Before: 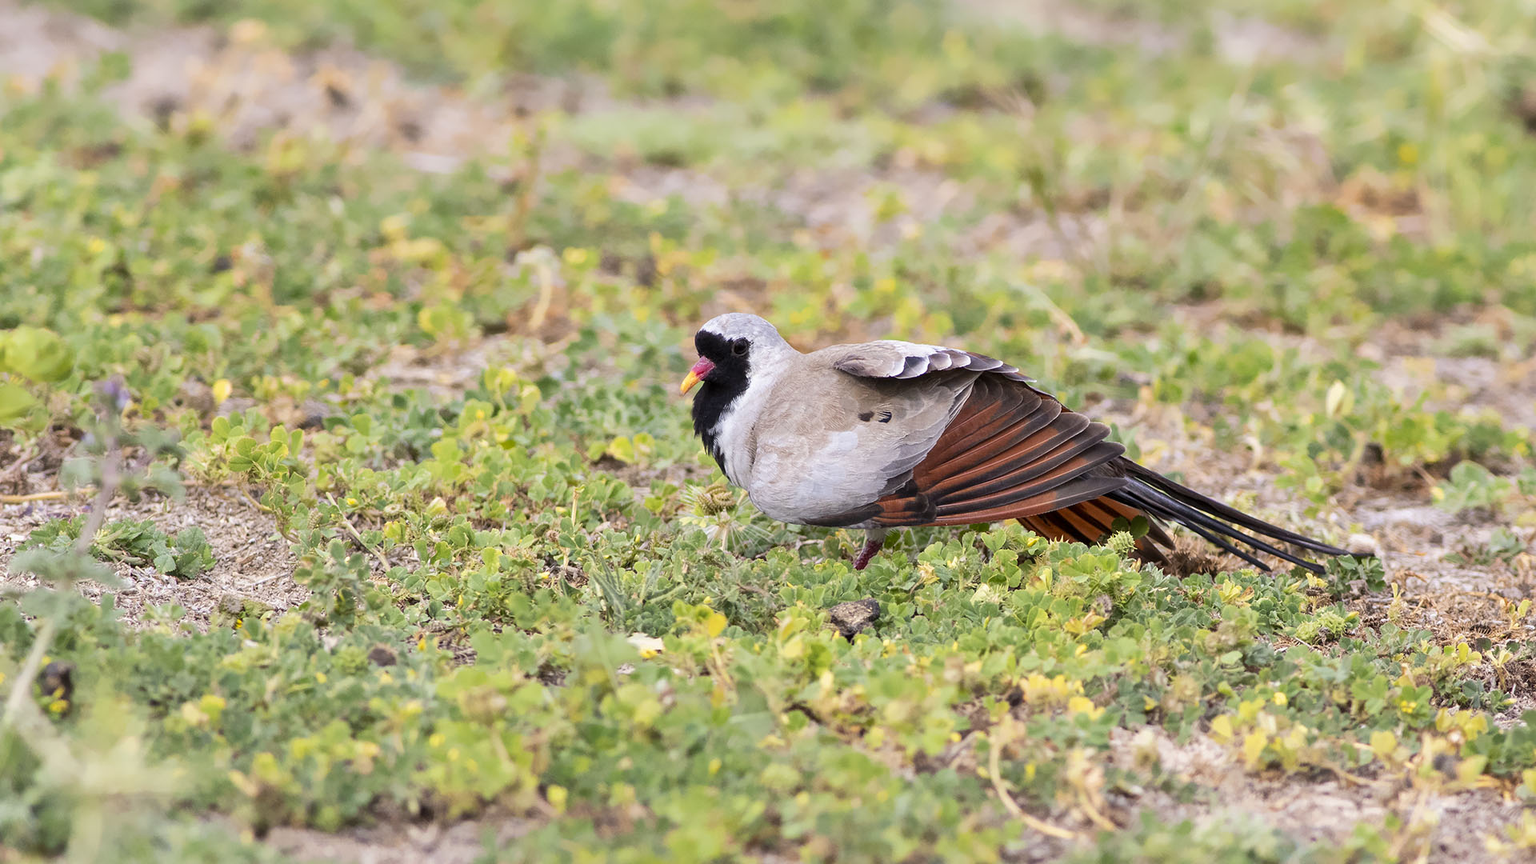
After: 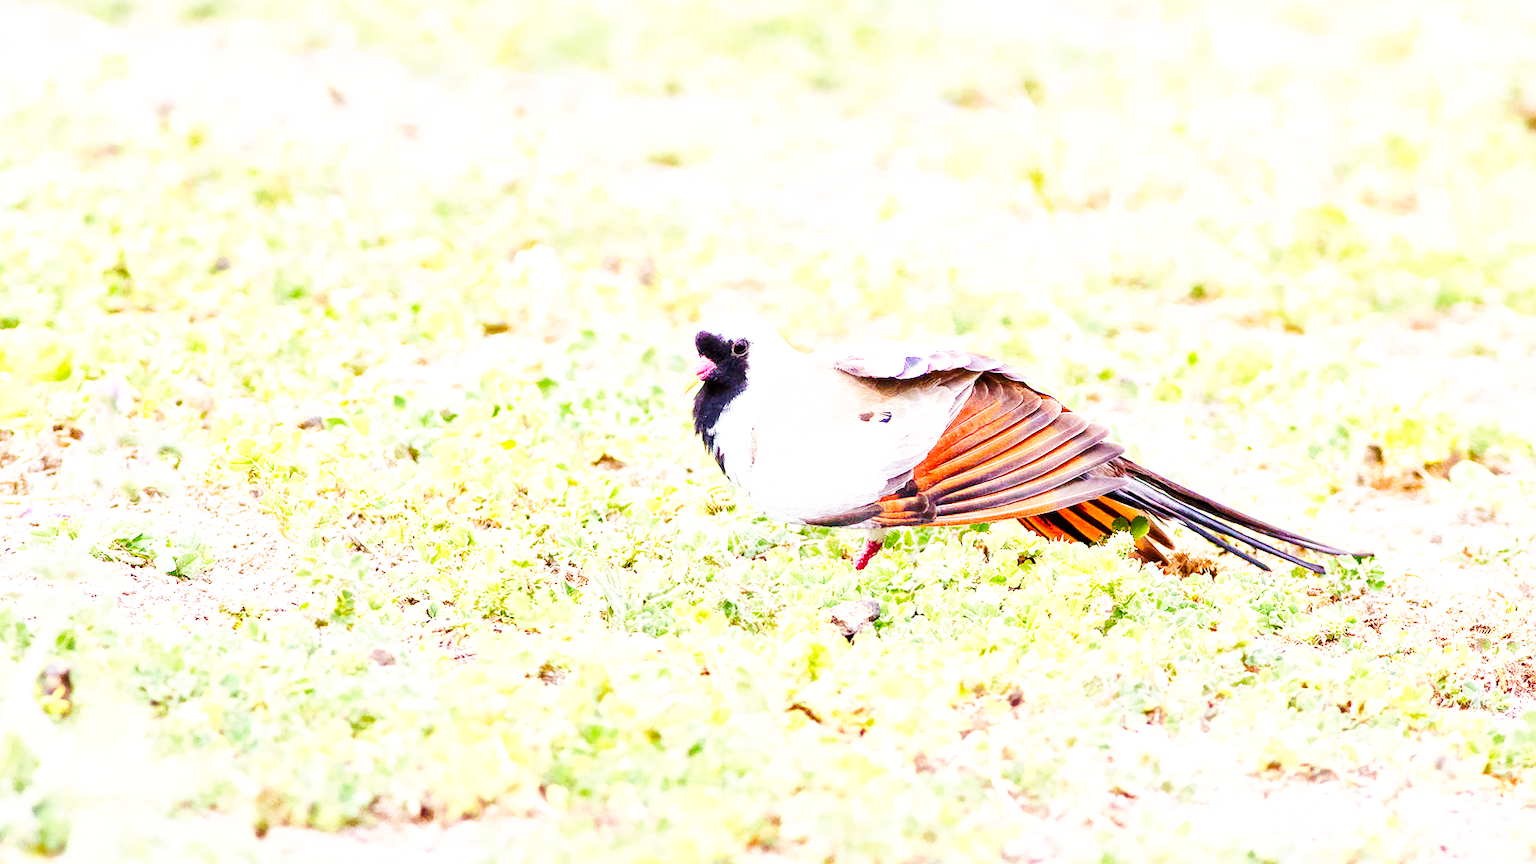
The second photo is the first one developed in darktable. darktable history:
color balance rgb: perceptual saturation grading › global saturation 20%, perceptual saturation grading › highlights -24.958%, perceptual saturation grading › shadows 49.343%, global vibrance 9.668%
base curve: curves: ch0 [(0, 0) (0.007, 0.004) (0.027, 0.03) (0.046, 0.07) (0.207, 0.54) (0.442, 0.872) (0.673, 0.972) (1, 1)], preserve colors none
tone equalizer: -8 EV 0.988 EV, -7 EV 1.03 EV, -6 EV 0.974 EV, -5 EV 0.988 EV, -4 EV 1.02 EV, -3 EV 0.718 EV, -2 EV 0.488 EV, -1 EV 0.261 EV, smoothing diameter 2.22%, edges refinement/feathering 16.85, mask exposure compensation -1.57 EV, filter diffusion 5
exposure: black level correction 0, exposure 0.703 EV, compensate highlight preservation false
